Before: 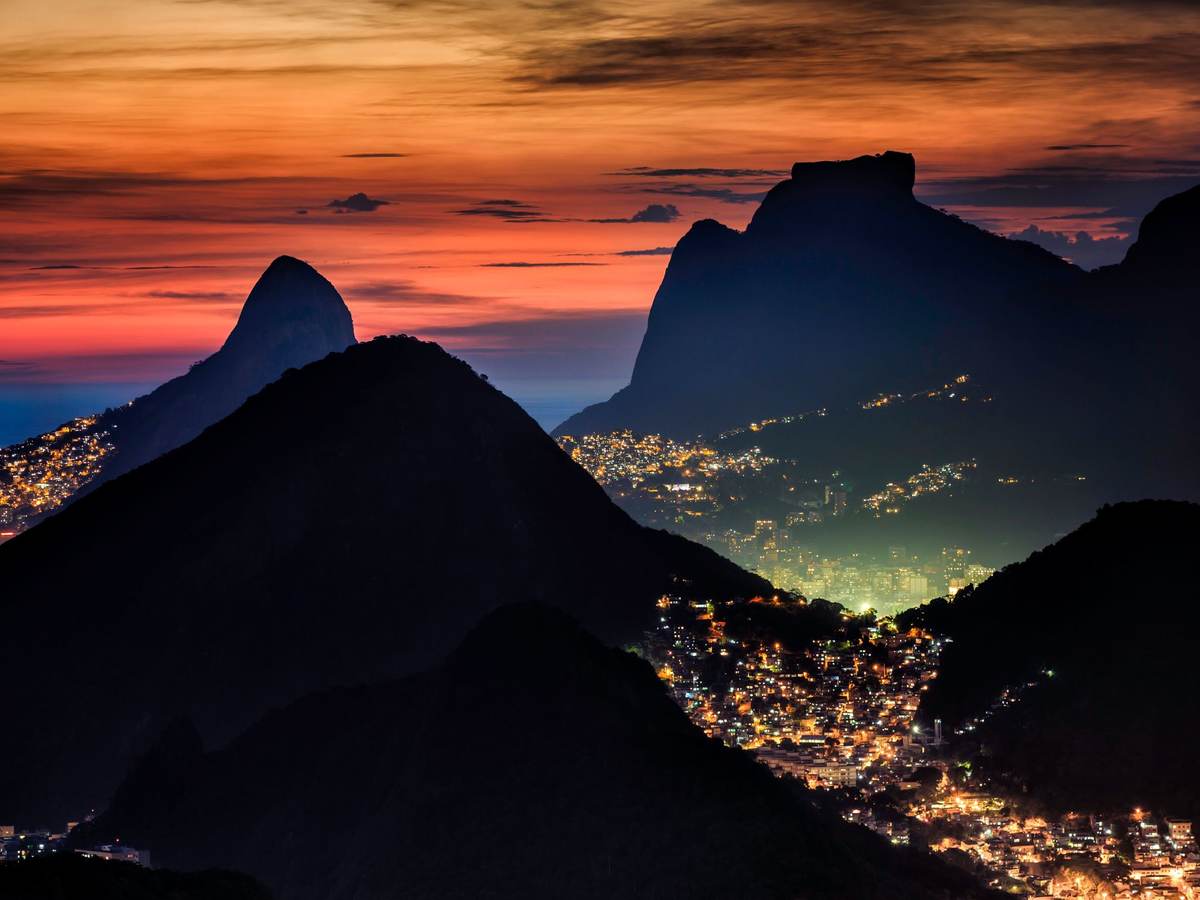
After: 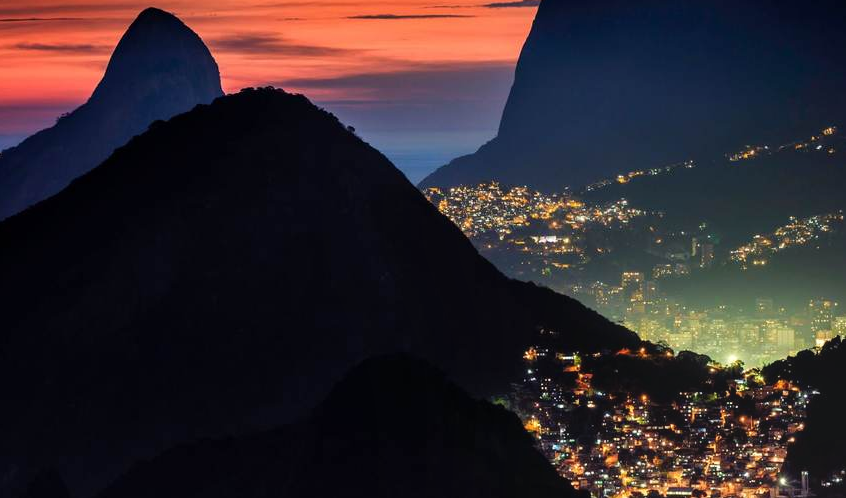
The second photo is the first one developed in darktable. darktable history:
bloom: threshold 82.5%, strength 16.25%
crop: left 11.123%, top 27.61%, right 18.3%, bottom 17.034%
